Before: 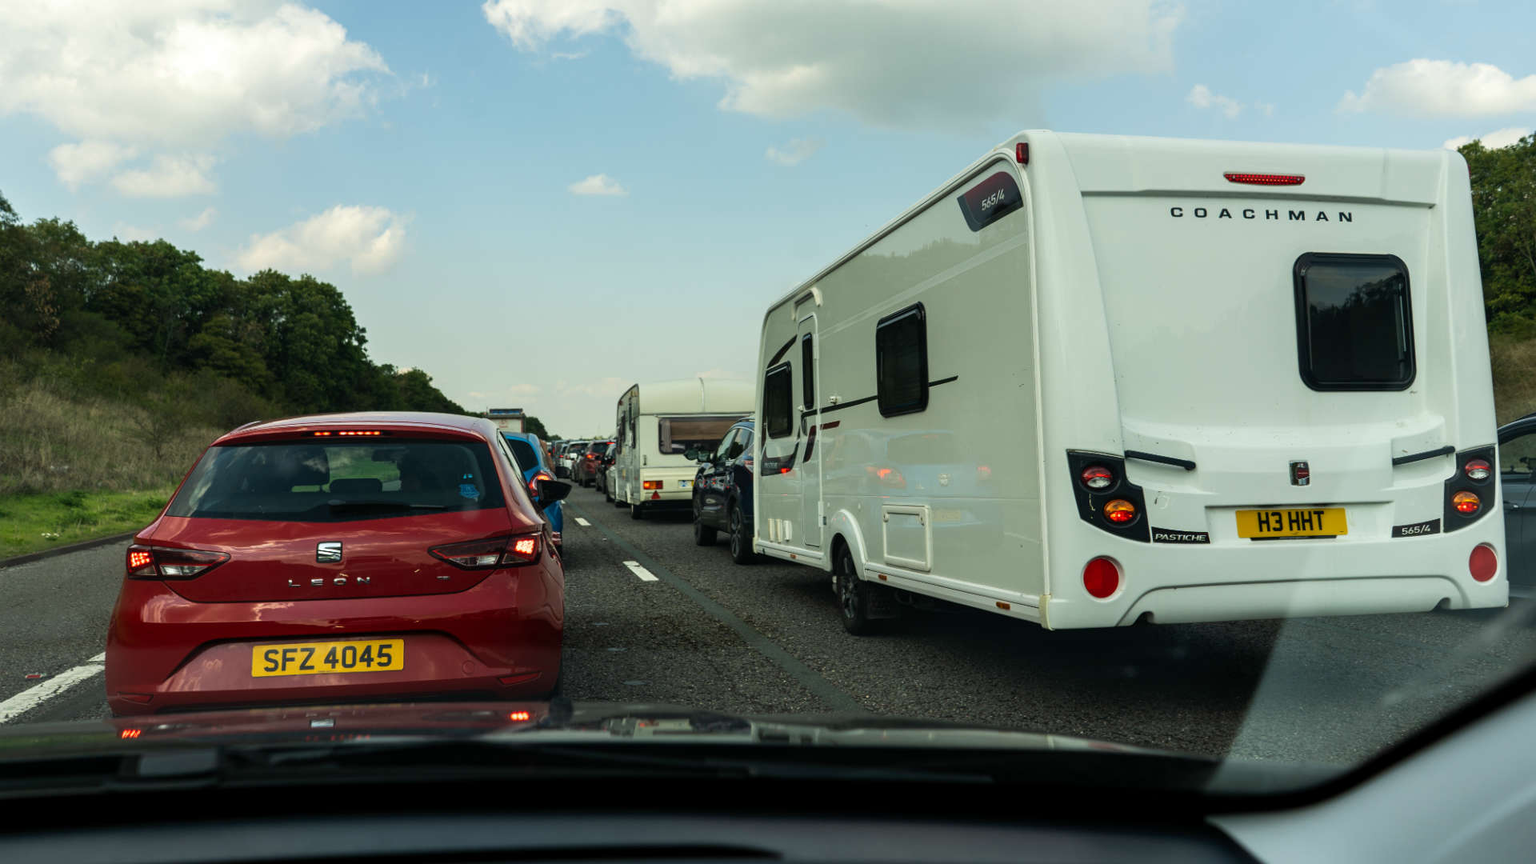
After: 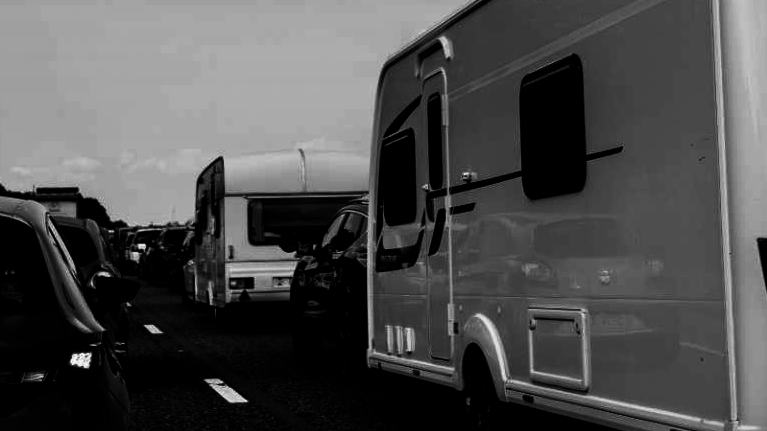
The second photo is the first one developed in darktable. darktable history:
contrast brightness saturation: contrast 0.02, brightness -1, saturation -1
crop: left 30%, top 30%, right 30%, bottom 30%
filmic rgb: black relative exposure -8.7 EV, white relative exposure 2.7 EV, threshold 3 EV, target black luminance 0%, hardness 6.25, latitude 75%, contrast 1.325, highlights saturation mix -5%, preserve chrominance no, color science v5 (2021), iterations of high-quality reconstruction 0, enable highlight reconstruction true
